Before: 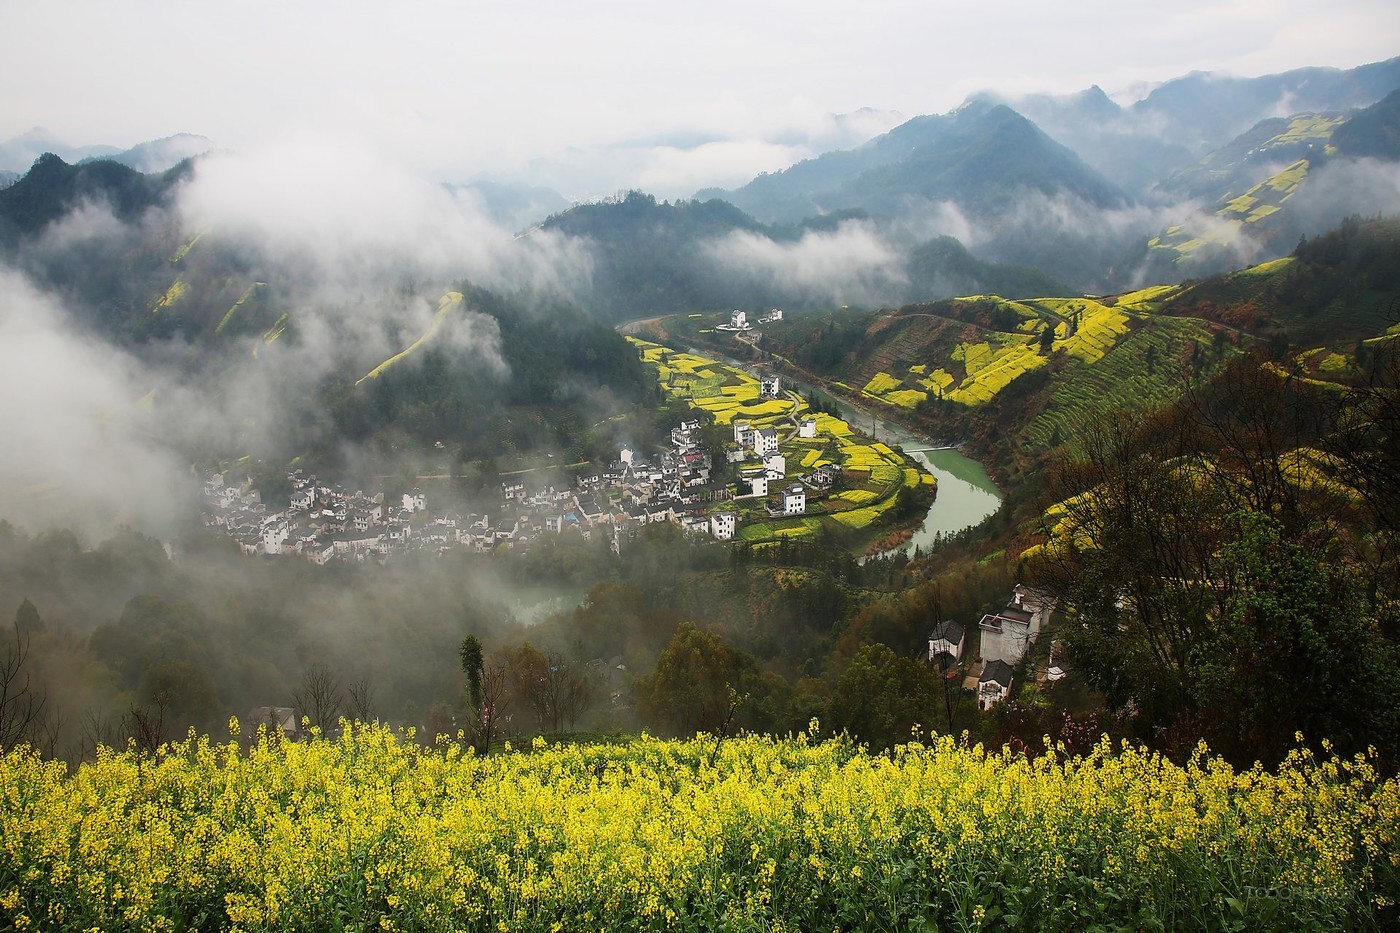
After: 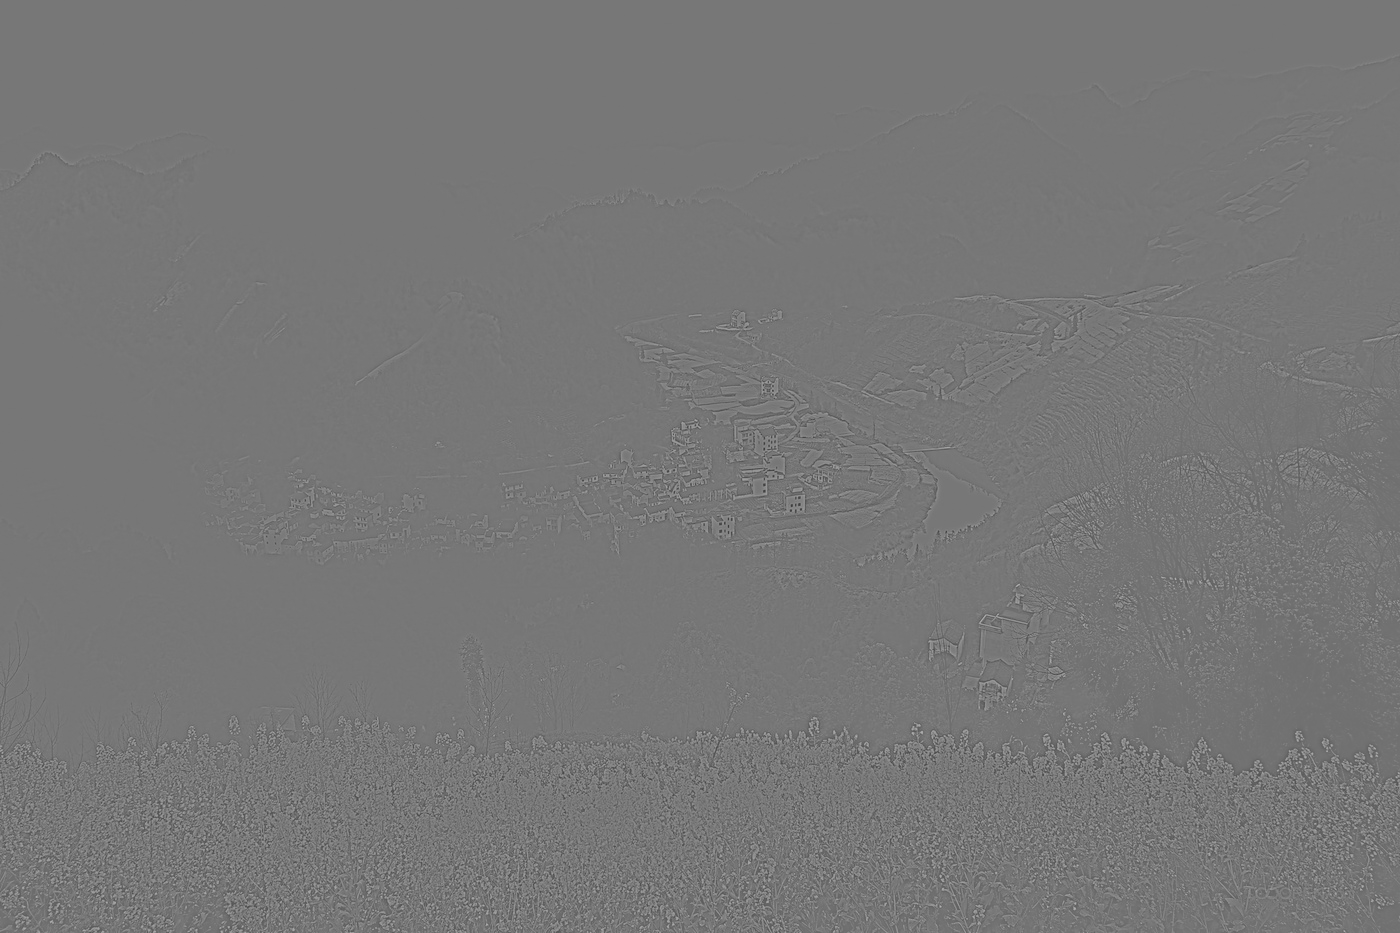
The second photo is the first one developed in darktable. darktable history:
exposure: black level correction 0.012, compensate highlight preservation false
highpass: sharpness 6%, contrast boost 7.63%
haze removal: compatibility mode true, adaptive false
